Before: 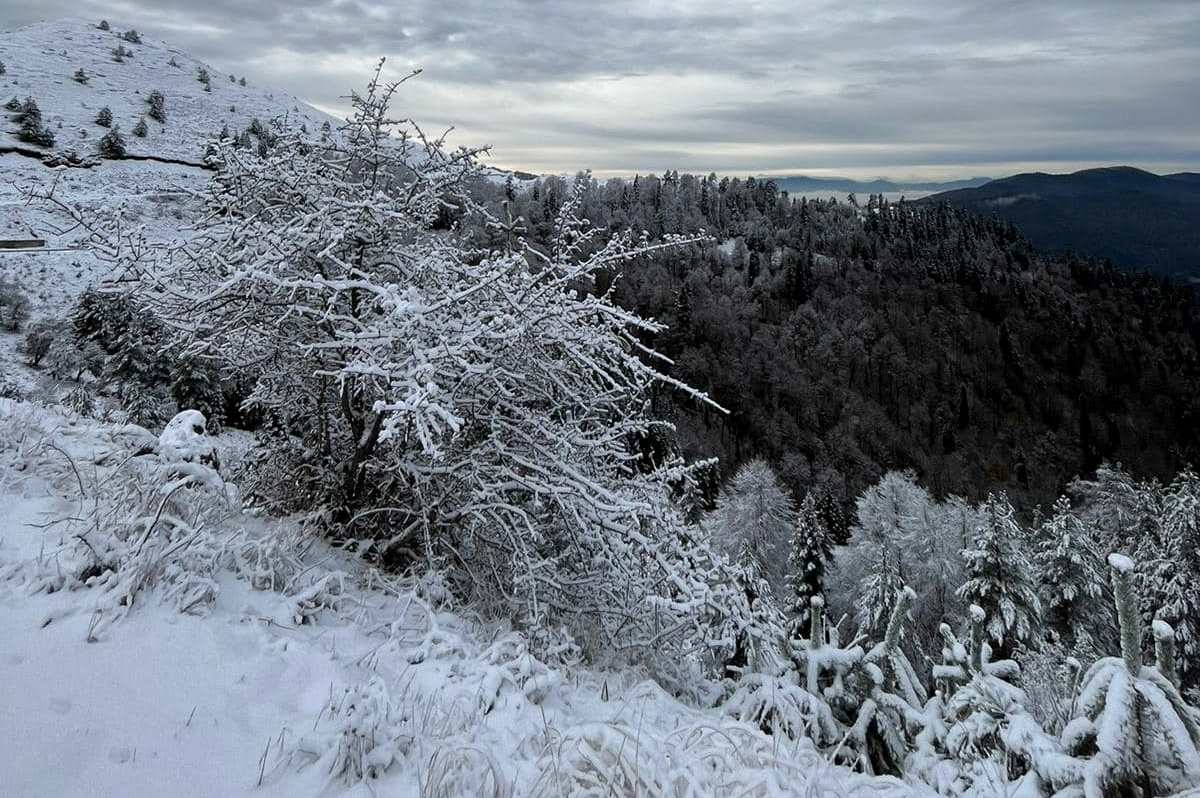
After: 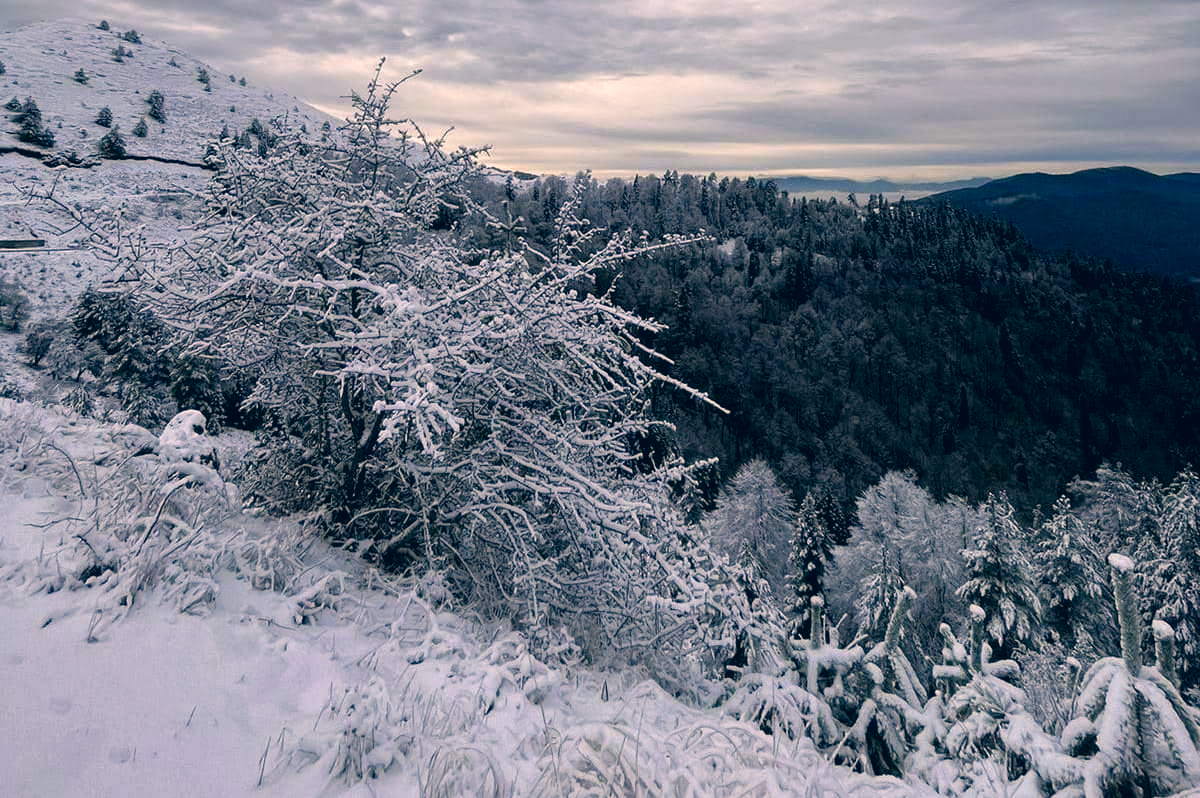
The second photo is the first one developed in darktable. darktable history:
white balance: red 1.009, blue 1.027
color correction: highlights a* 10.32, highlights b* 14.66, shadows a* -9.59, shadows b* -15.02
